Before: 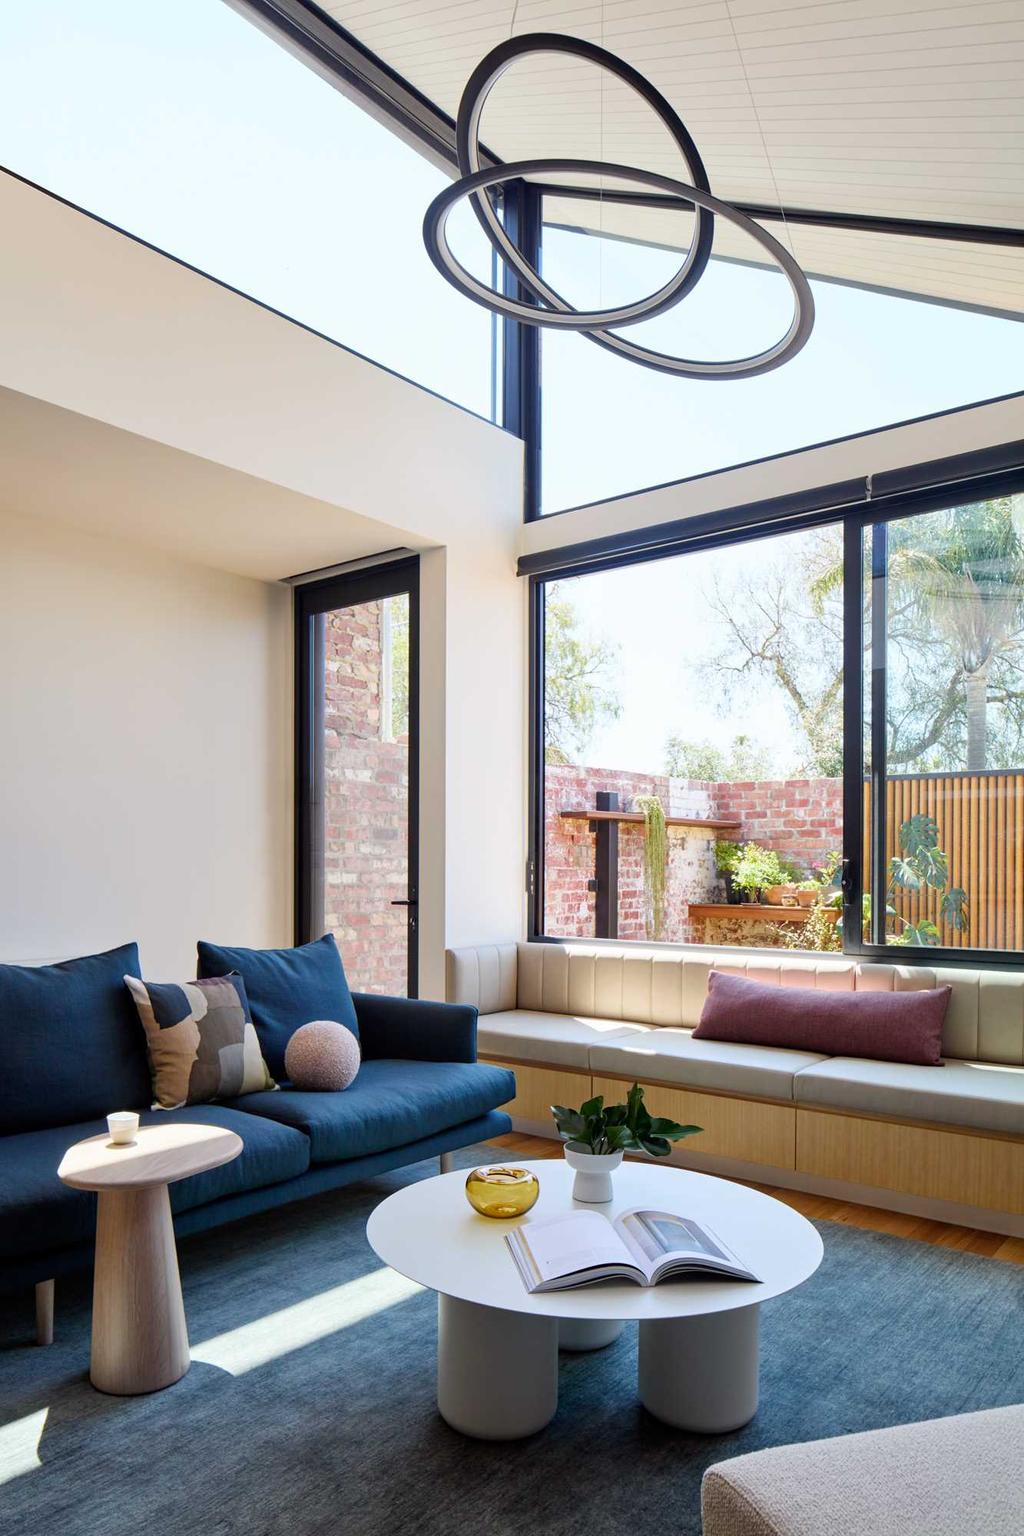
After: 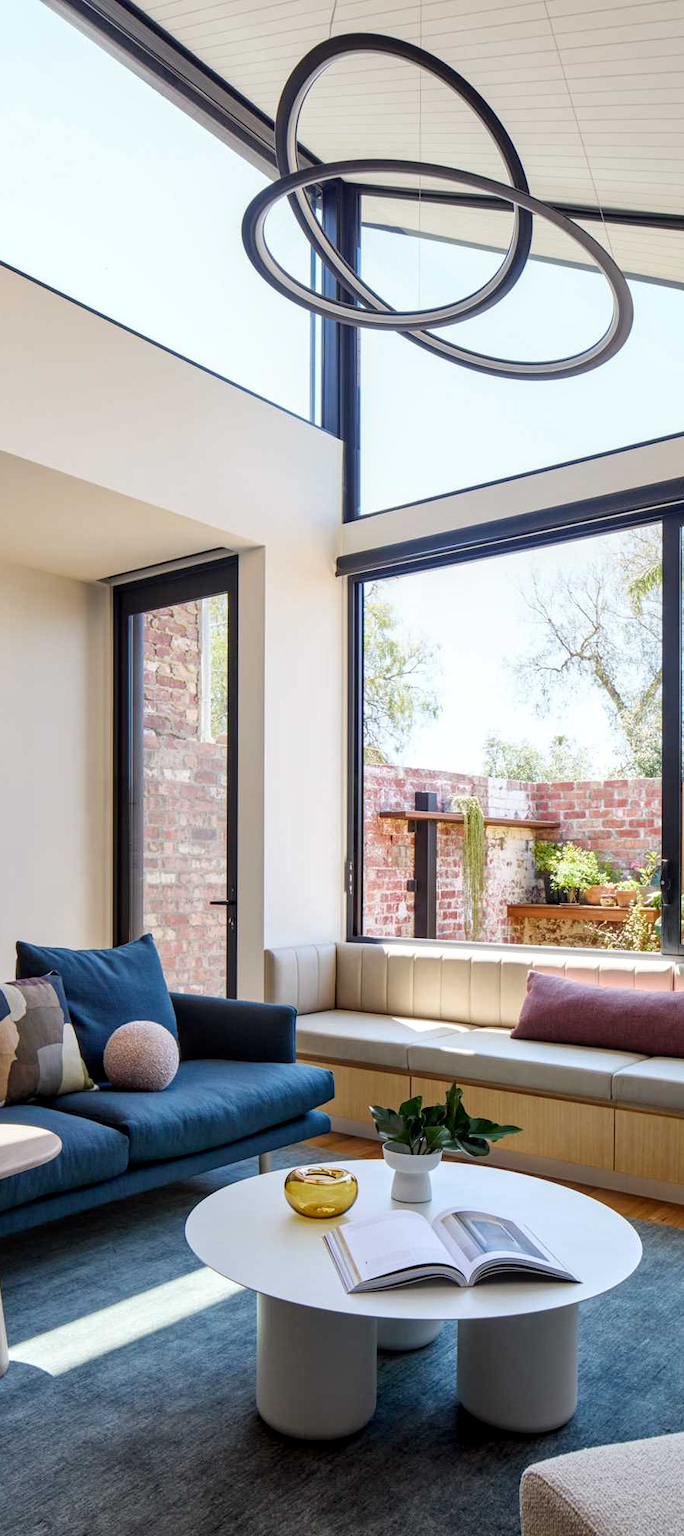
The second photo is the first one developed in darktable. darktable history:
crop and rotate: left 17.732%, right 15.423%
local contrast: on, module defaults
